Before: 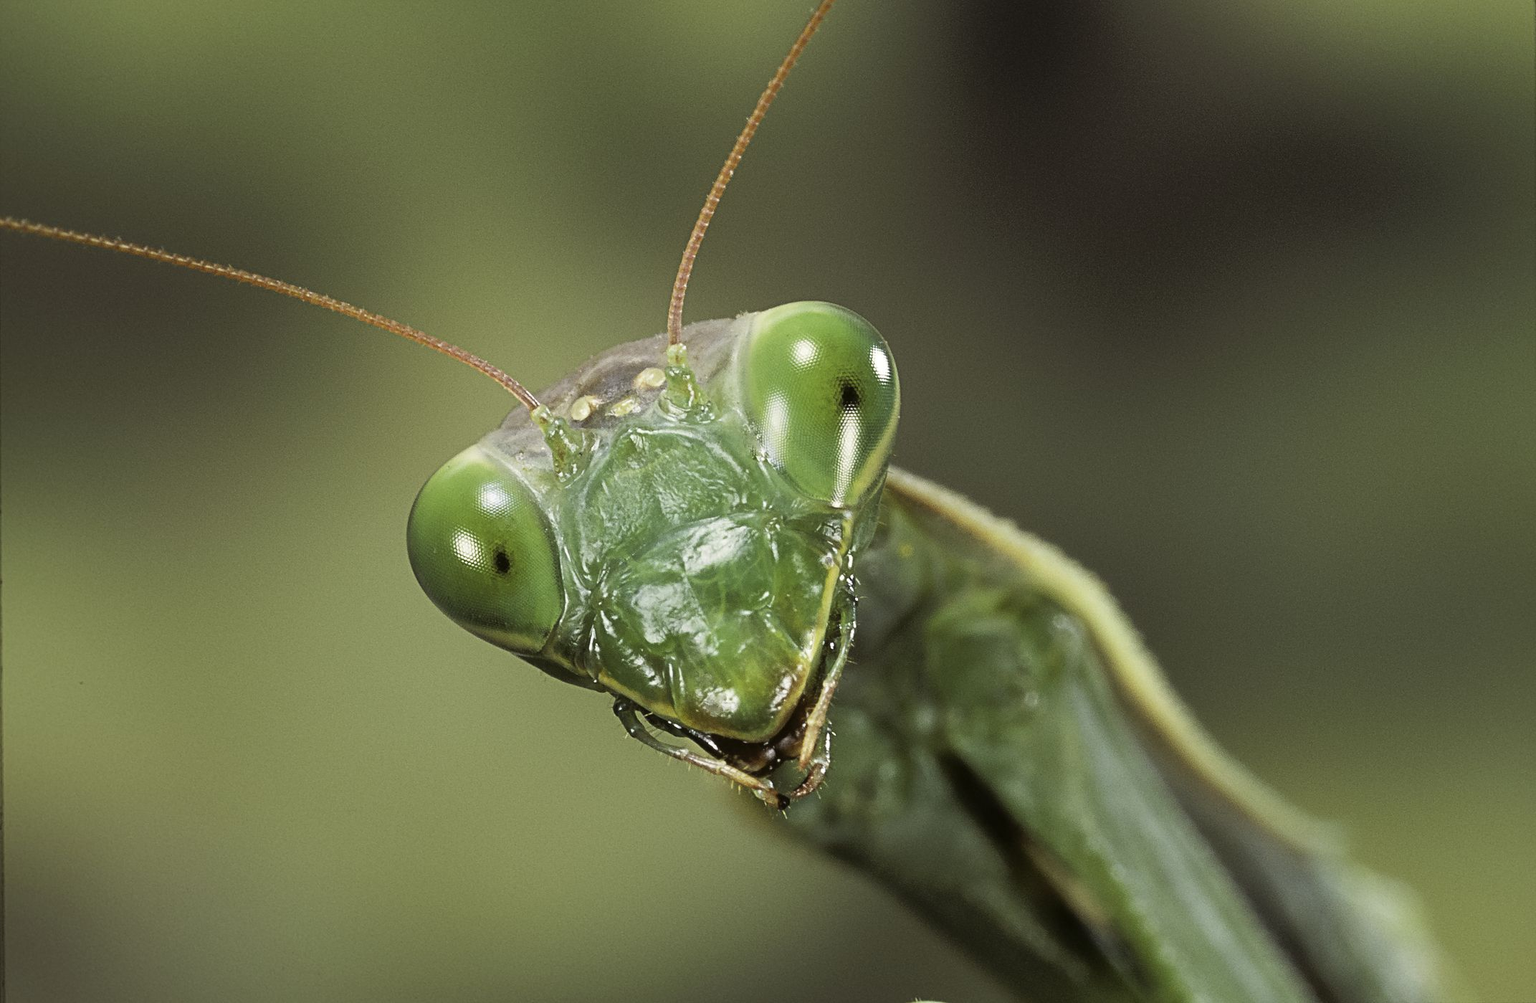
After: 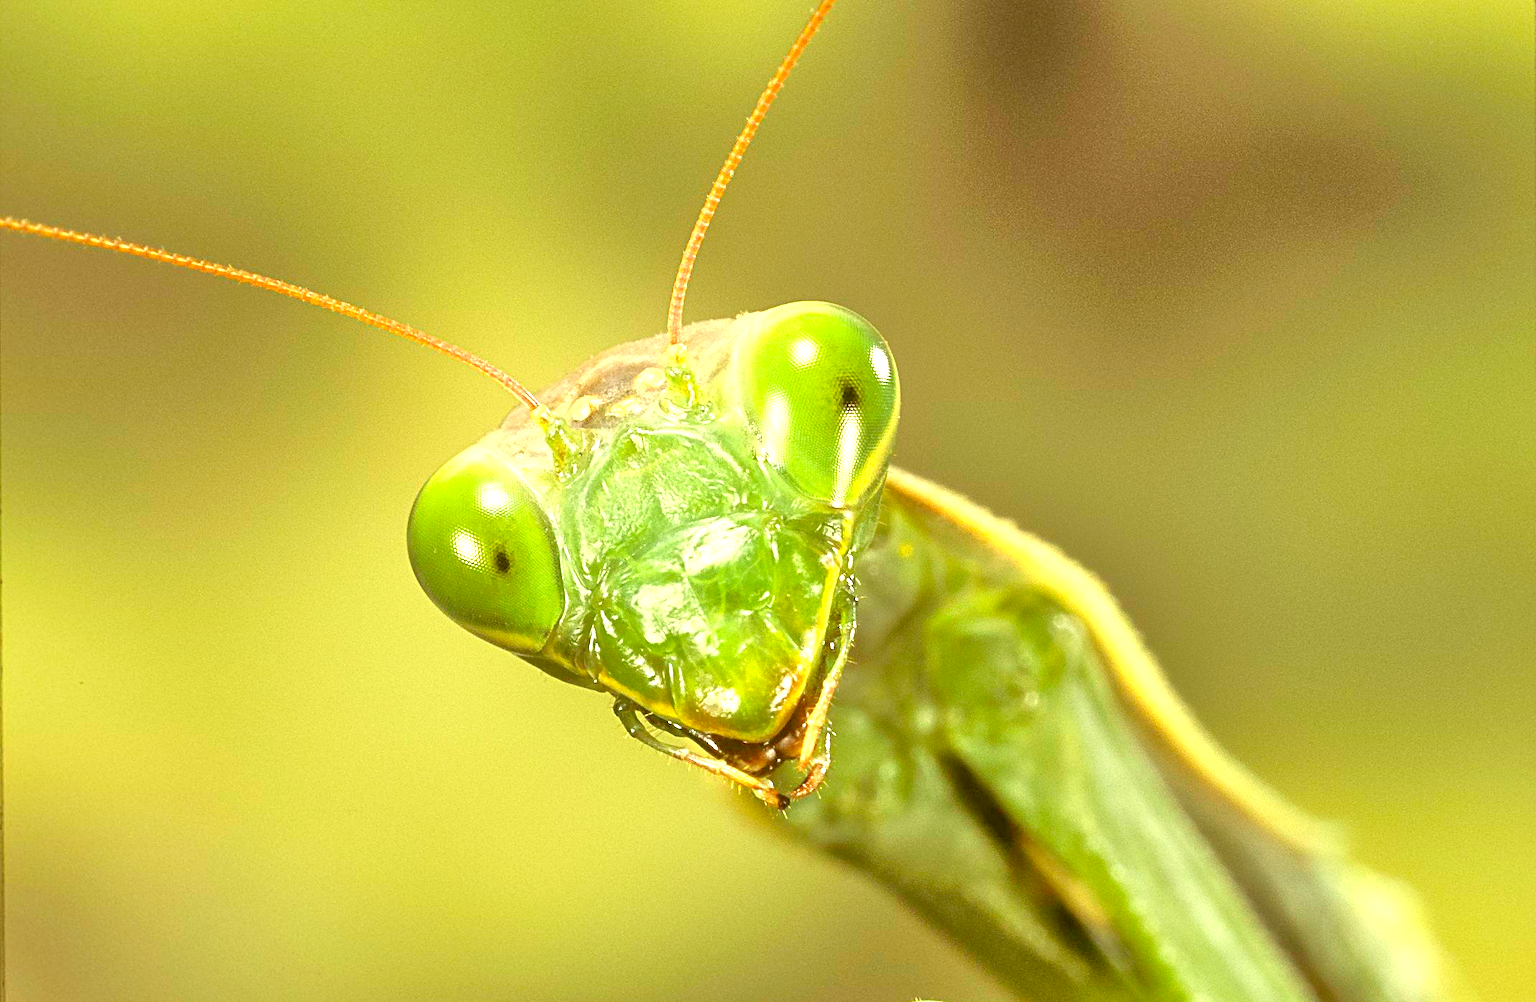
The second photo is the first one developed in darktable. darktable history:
color correction: highlights a* 0.162, highlights b* 29.53, shadows a* -0.162, shadows b* 21.09
exposure: black level correction 0, exposure 1.1 EV, compensate exposure bias true, compensate highlight preservation false
tone equalizer: -7 EV 0.15 EV, -6 EV 0.6 EV, -5 EV 1.15 EV, -4 EV 1.33 EV, -3 EV 1.15 EV, -2 EV 0.6 EV, -1 EV 0.15 EV, mask exposure compensation -0.5 EV
rgb levels: preserve colors max RGB
